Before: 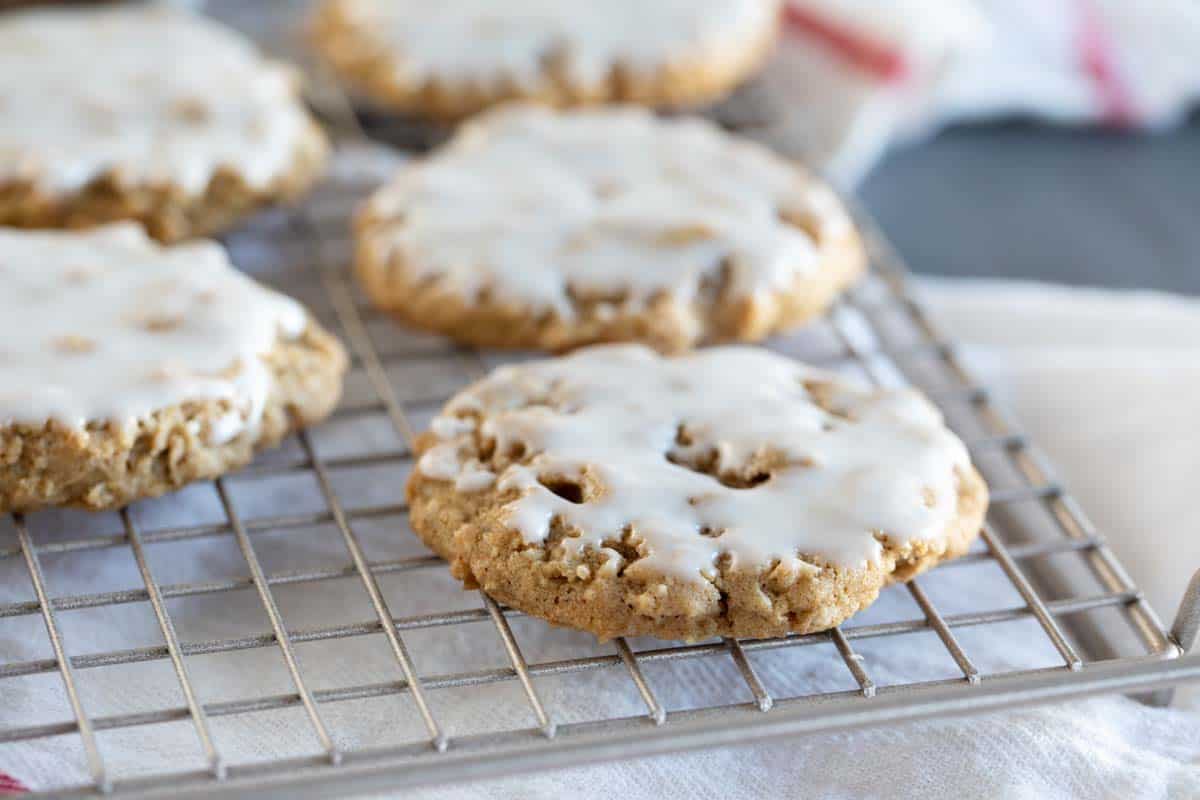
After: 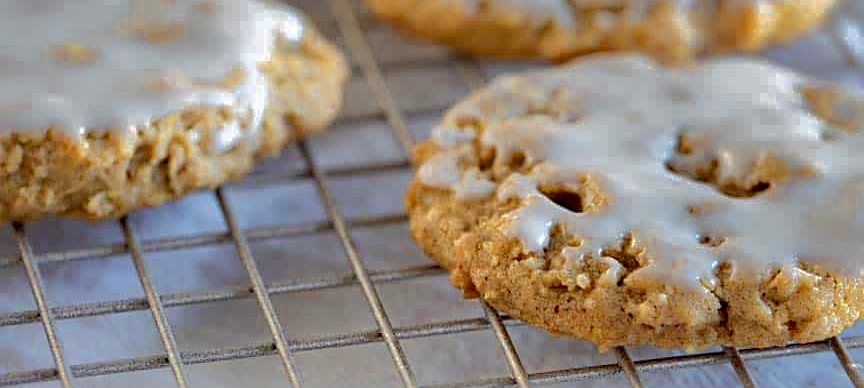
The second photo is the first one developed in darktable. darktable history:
sharpen: on, module defaults
haze removal: compatibility mode true, adaptive false
crop: top 36.384%, right 27.969%, bottom 15.06%
shadows and highlights: shadows 38.45, highlights -75.52
color zones: curves: ch0 [(0.004, 0.305) (0.261, 0.623) (0.389, 0.399) (0.708, 0.571) (0.947, 0.34)]; ch1 [(0.025, 0.645) (0.229, 0.584) (0.326, 0.551) (0.484, 0.262) (0.757, 0.643)]
